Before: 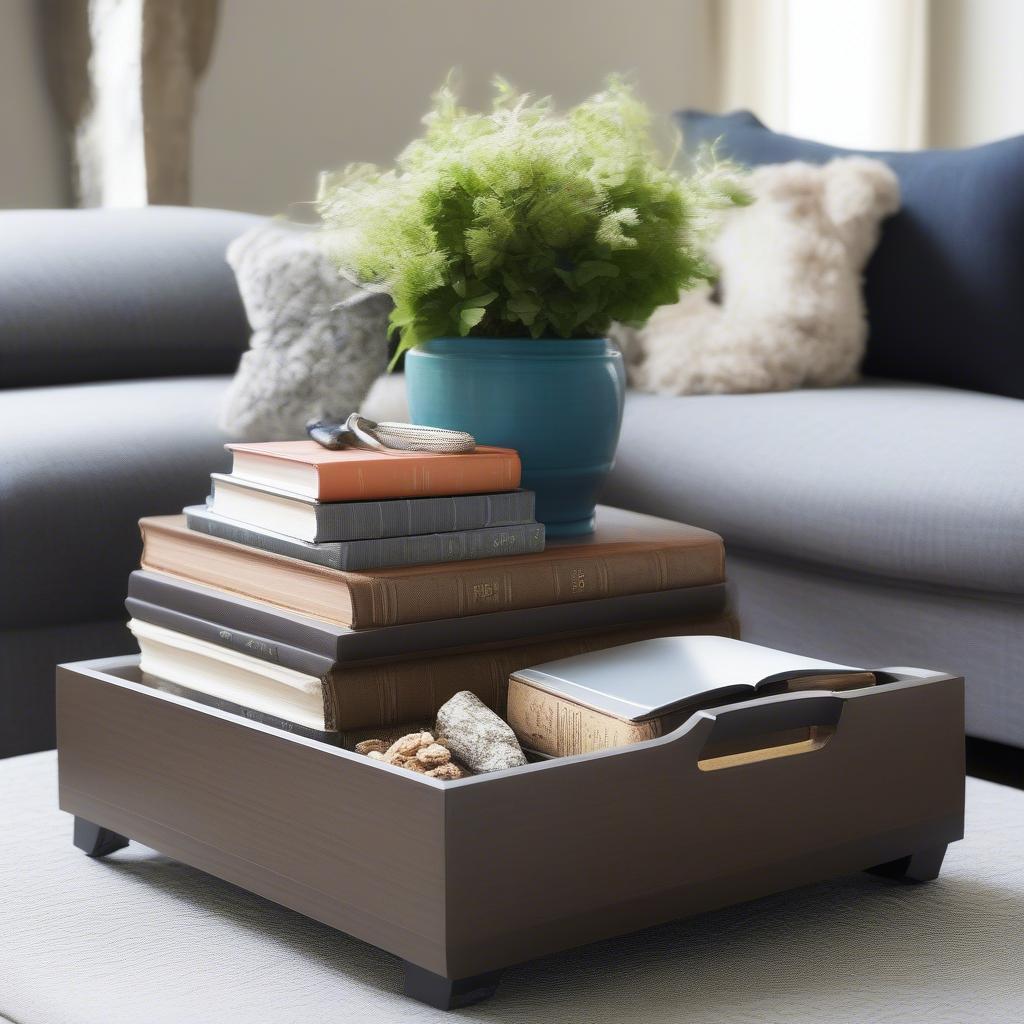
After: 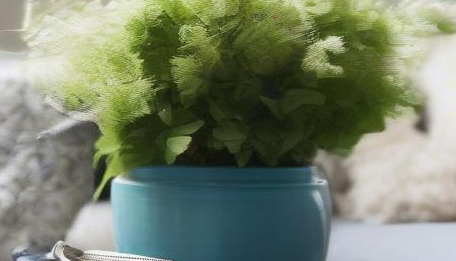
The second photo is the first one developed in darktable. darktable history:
crop: left 28.763%, top 16.858%, right 26.647%, bottom 57.596%
